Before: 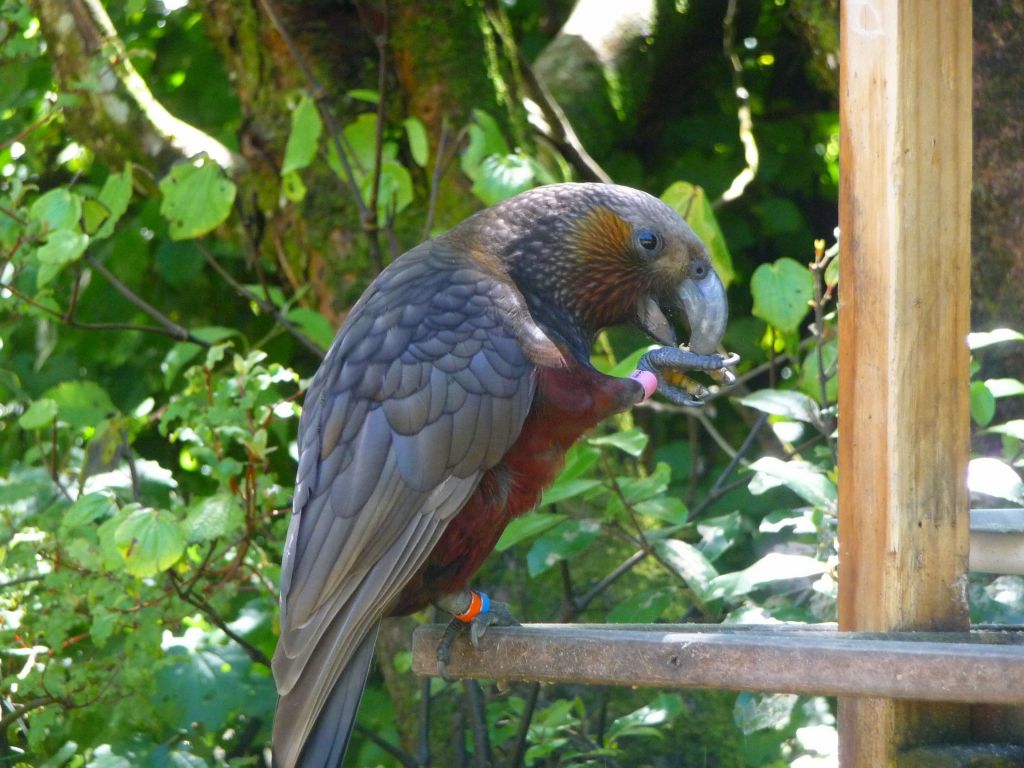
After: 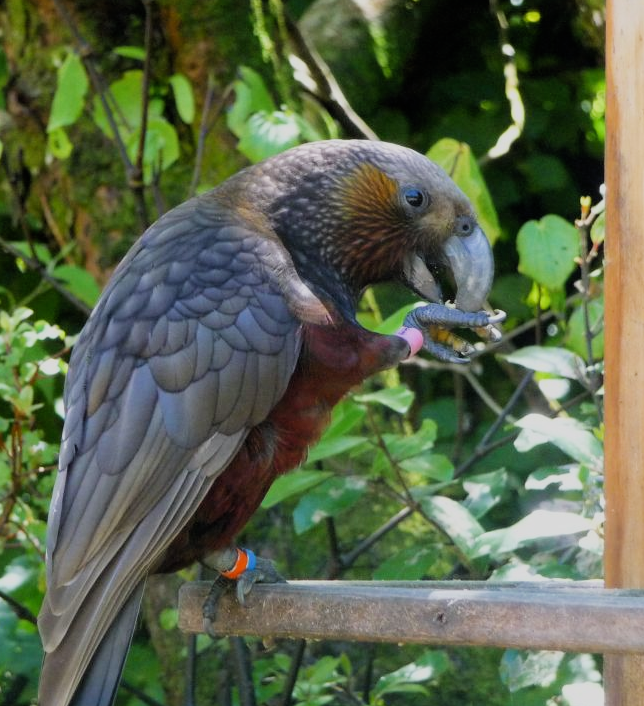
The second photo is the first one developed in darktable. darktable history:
filmic rgb: middle gray luminance 28.84%, black relative exposure -10.3 EV, white relative exposure 5.48 EV, target black luminance 0%, hardness 3.96, latitude 1.98%, contrast 1.127, highlights saturation mix 3.69%, shadows ↔ highlights balance 14.38%
crop and rotate: left 22.942%, top 5.629%, right 14.139%, bottom 2.364%
